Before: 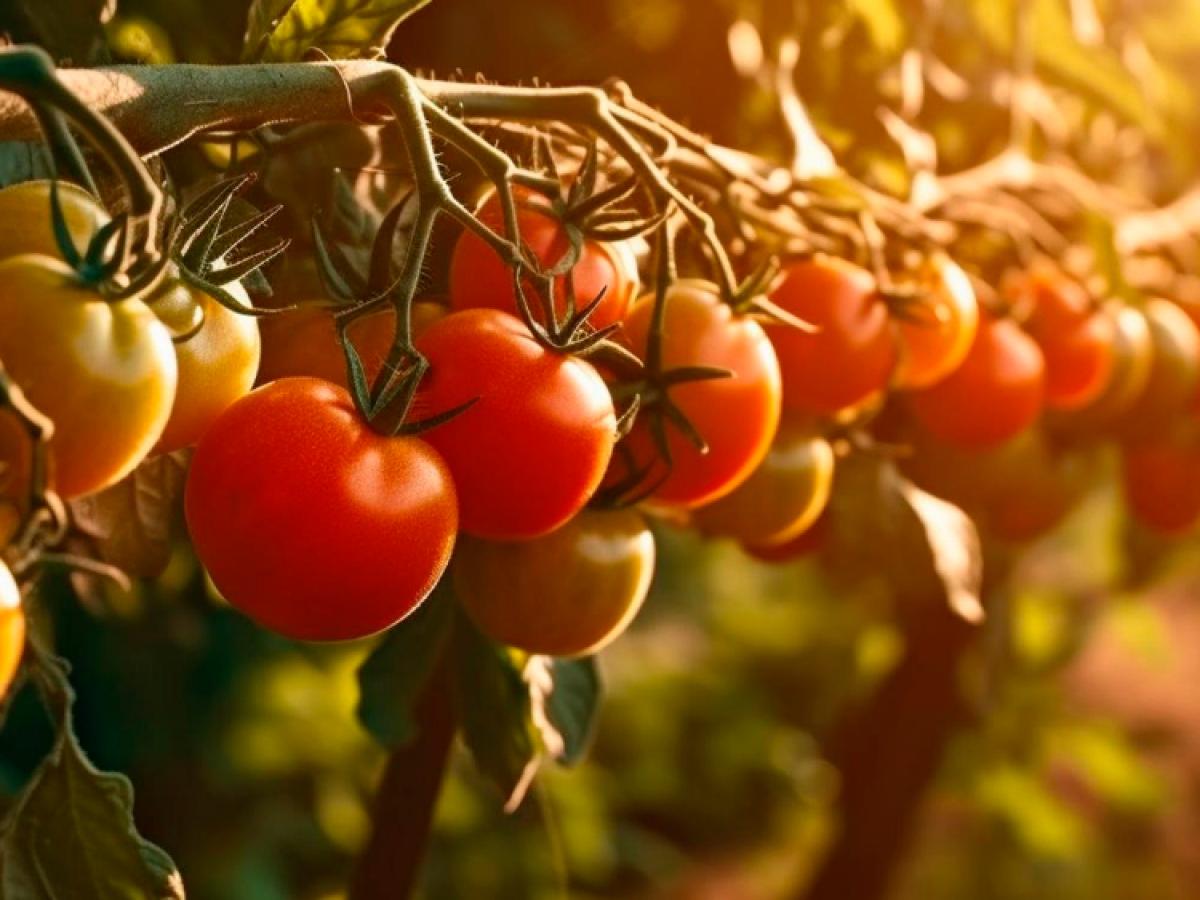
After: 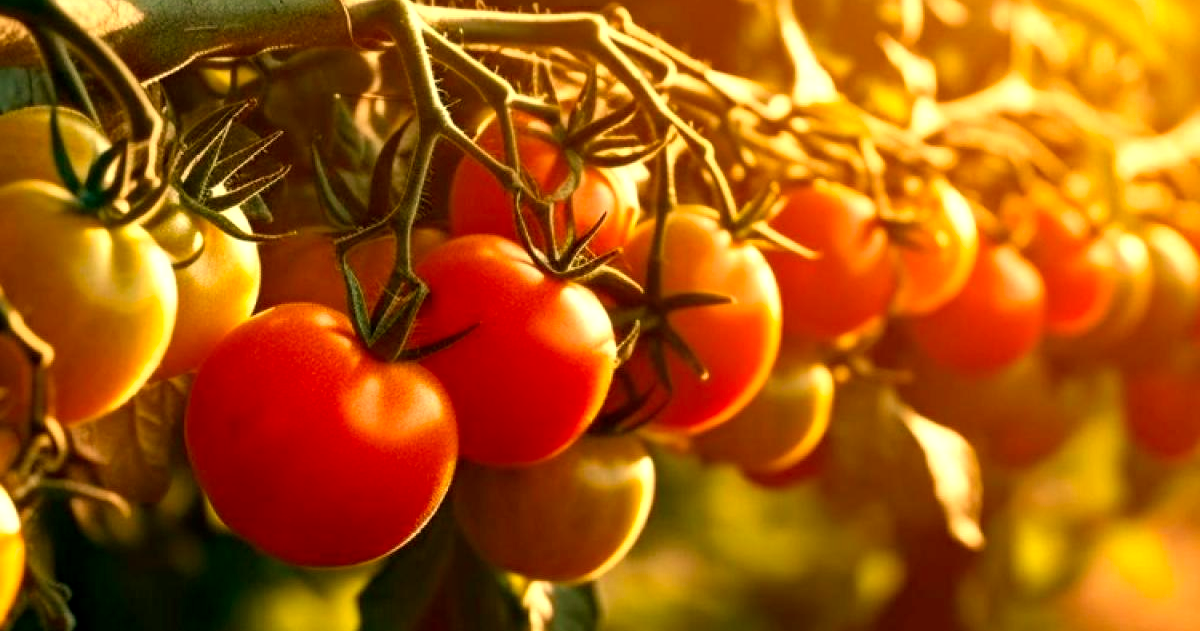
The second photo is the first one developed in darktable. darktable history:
crop and rotate: top 8.302%, bottom 21.479%
tone equalizer: -8 EV -0.398 EV, -7 EV -0.359 EV, -6 EV -0.322 EV, -5 EV -0.186 EV, -3 EV 0.225 EV, -2 EV 0.316 EV, -1 EV 0.397 EV, +0 EV 0.437 EV
color correction: highlights a* 2.54, highlights b* 22.58
exposure: black level correction 0.005, exposure 0.016 EV, compensate highlight preservation false
